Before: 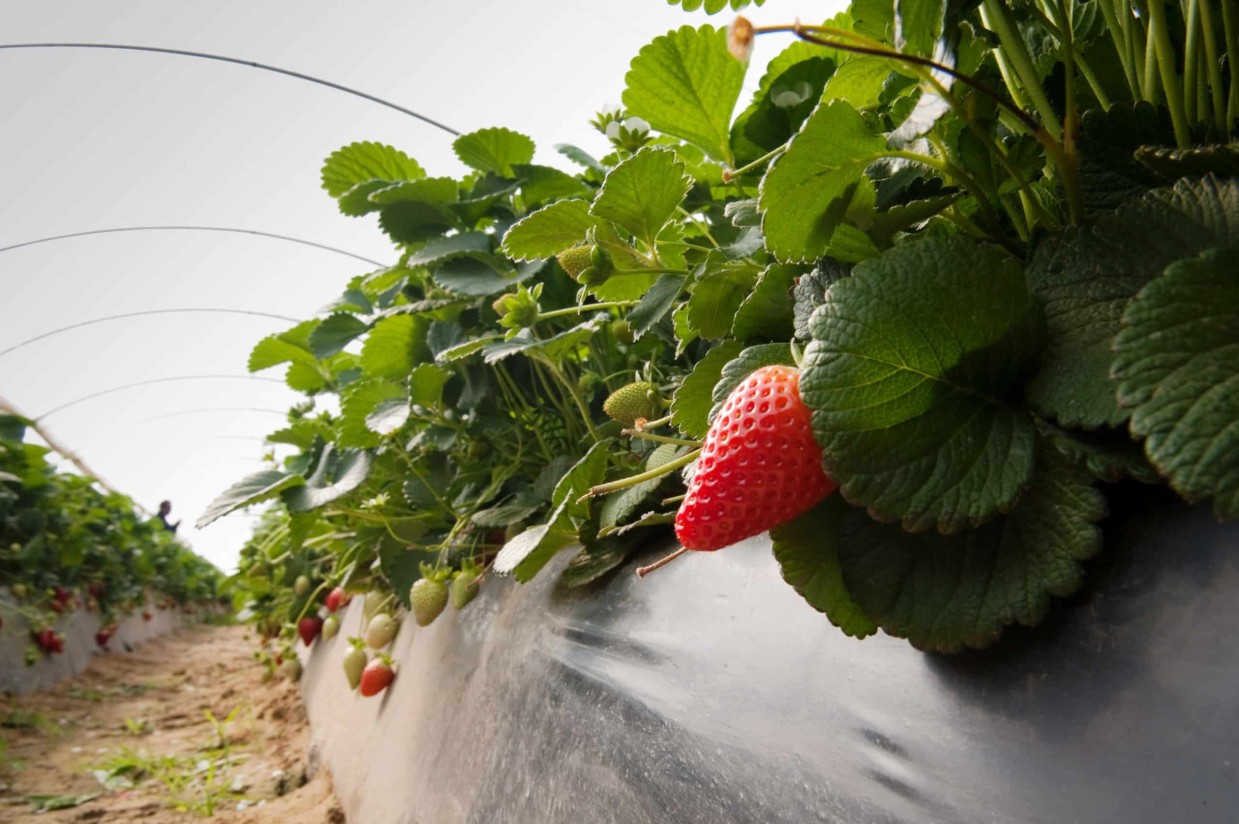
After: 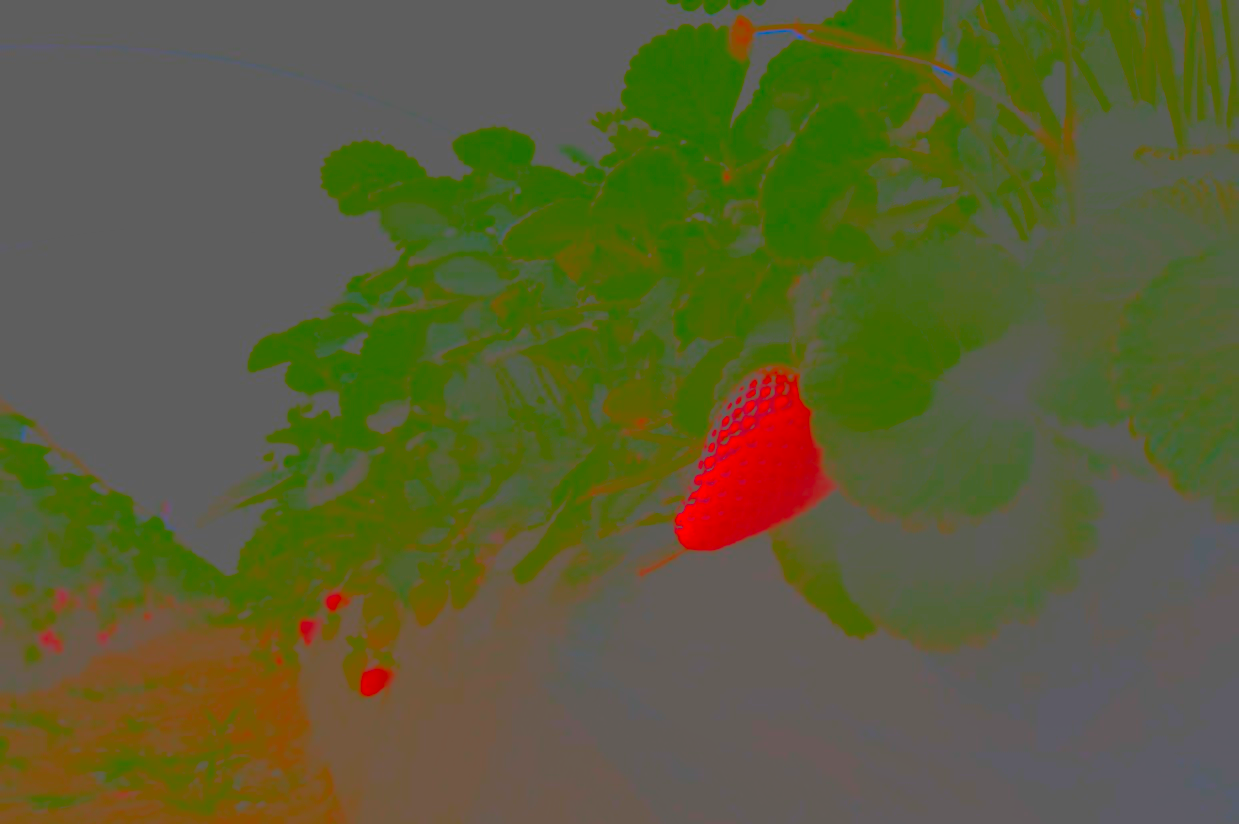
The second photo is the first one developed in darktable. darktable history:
local contrast: on, module defaults
contrast brightness saturation: contrast -0.99, brightness -0.17, saturation 0.75
